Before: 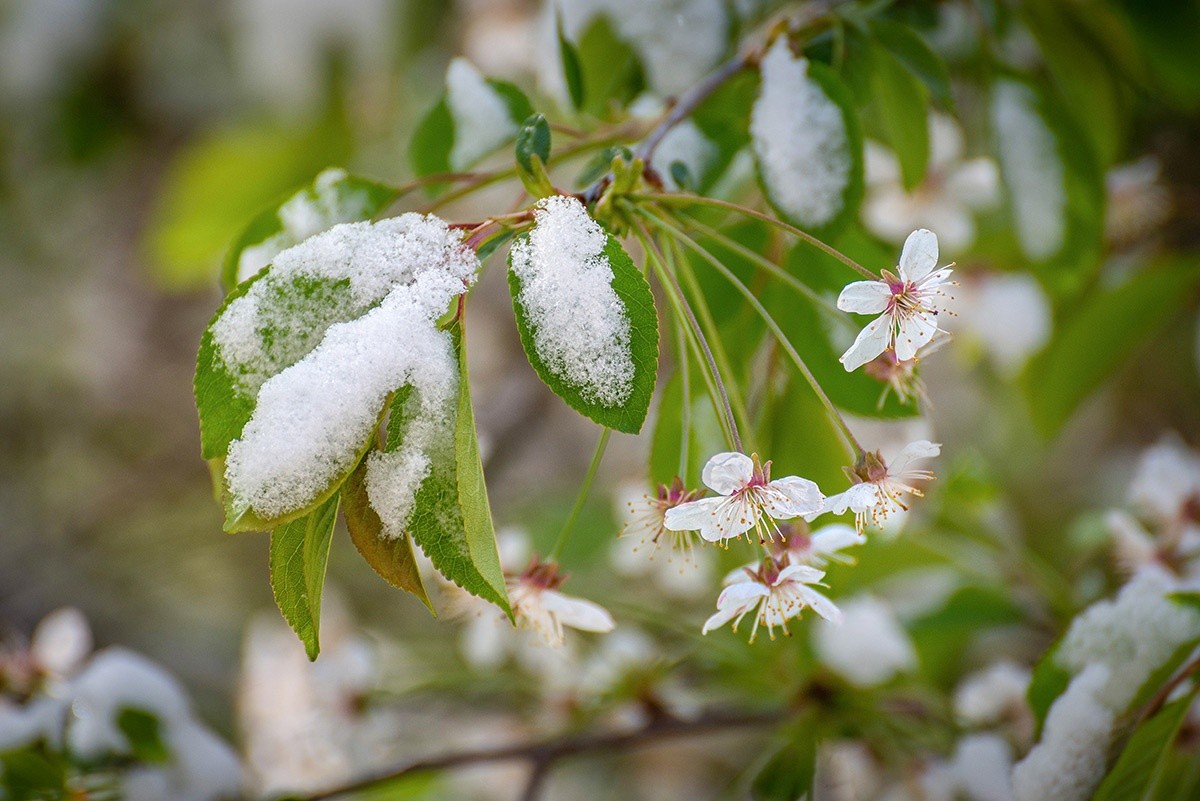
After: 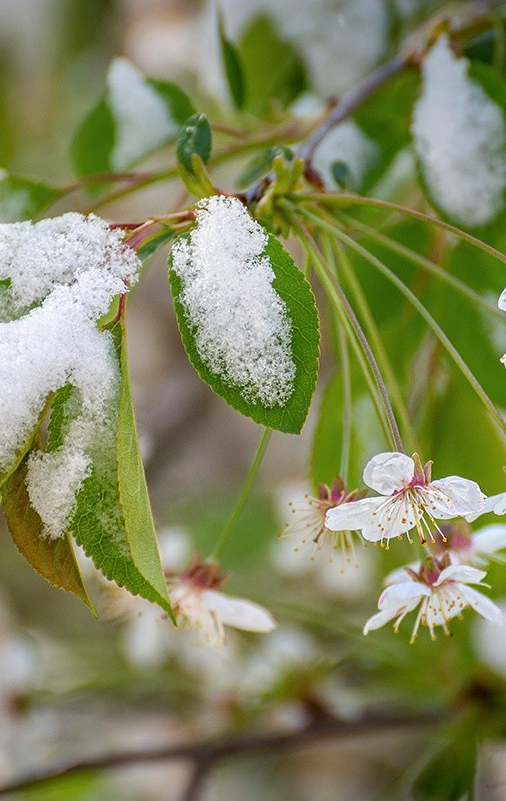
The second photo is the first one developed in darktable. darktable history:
crop: left 28.294%, right 29.513%
